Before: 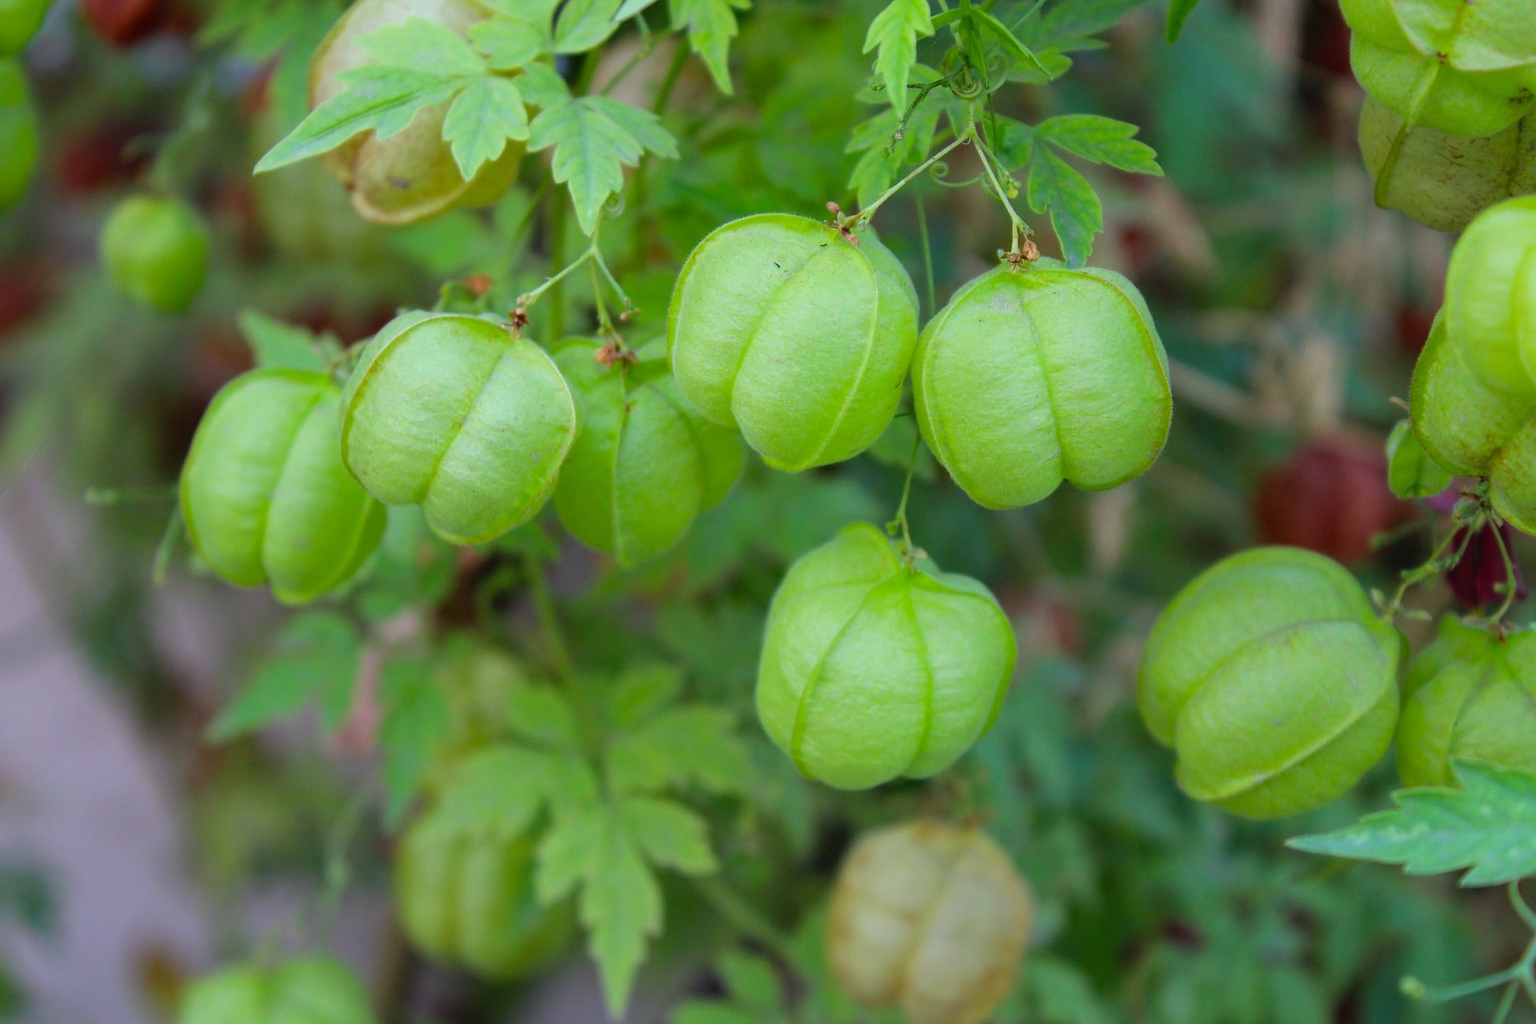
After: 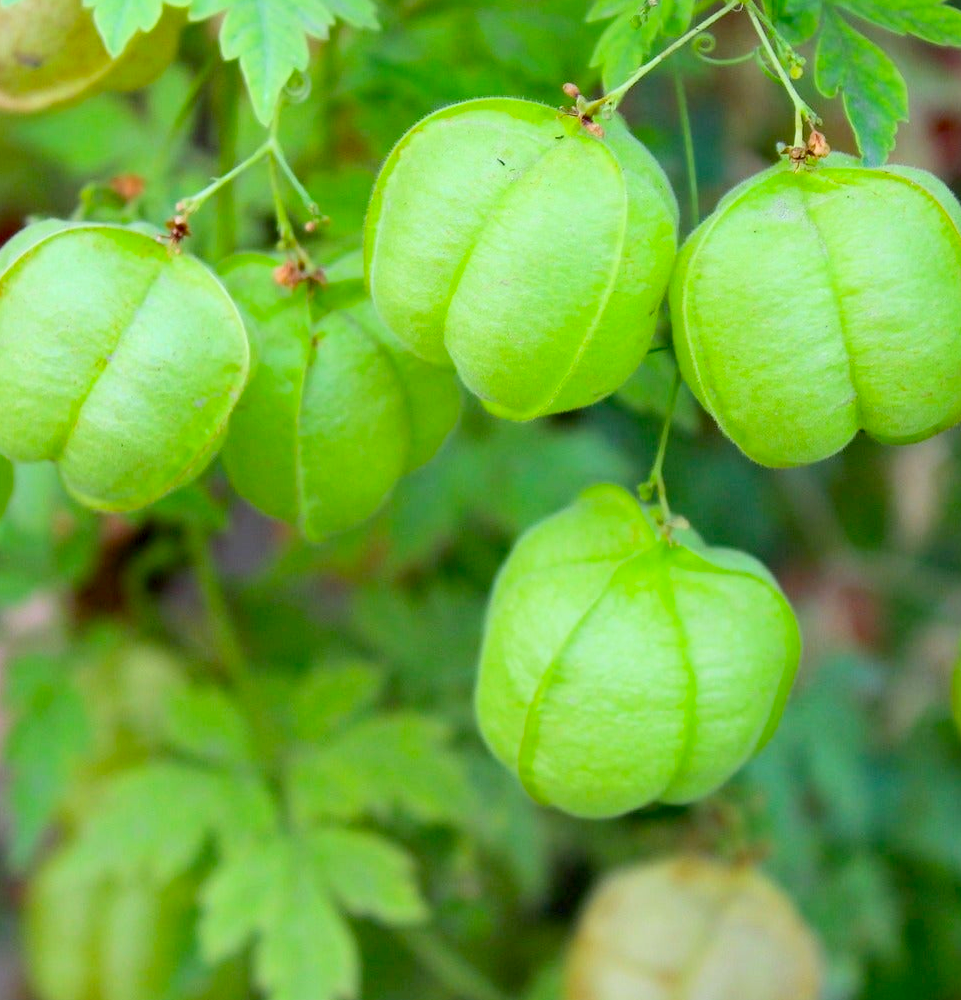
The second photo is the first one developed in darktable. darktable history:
crop and rotate: angle 0.022°, left 24.476%, top 13.255%, right 25.428%, bottom 8.556%
exposure: black level correction 0.007, exposure 0.087 EV, compensate highlight preservation false
contrast brightness saturation: contrast 0.195, brightness 0.16, saturation 0.216
